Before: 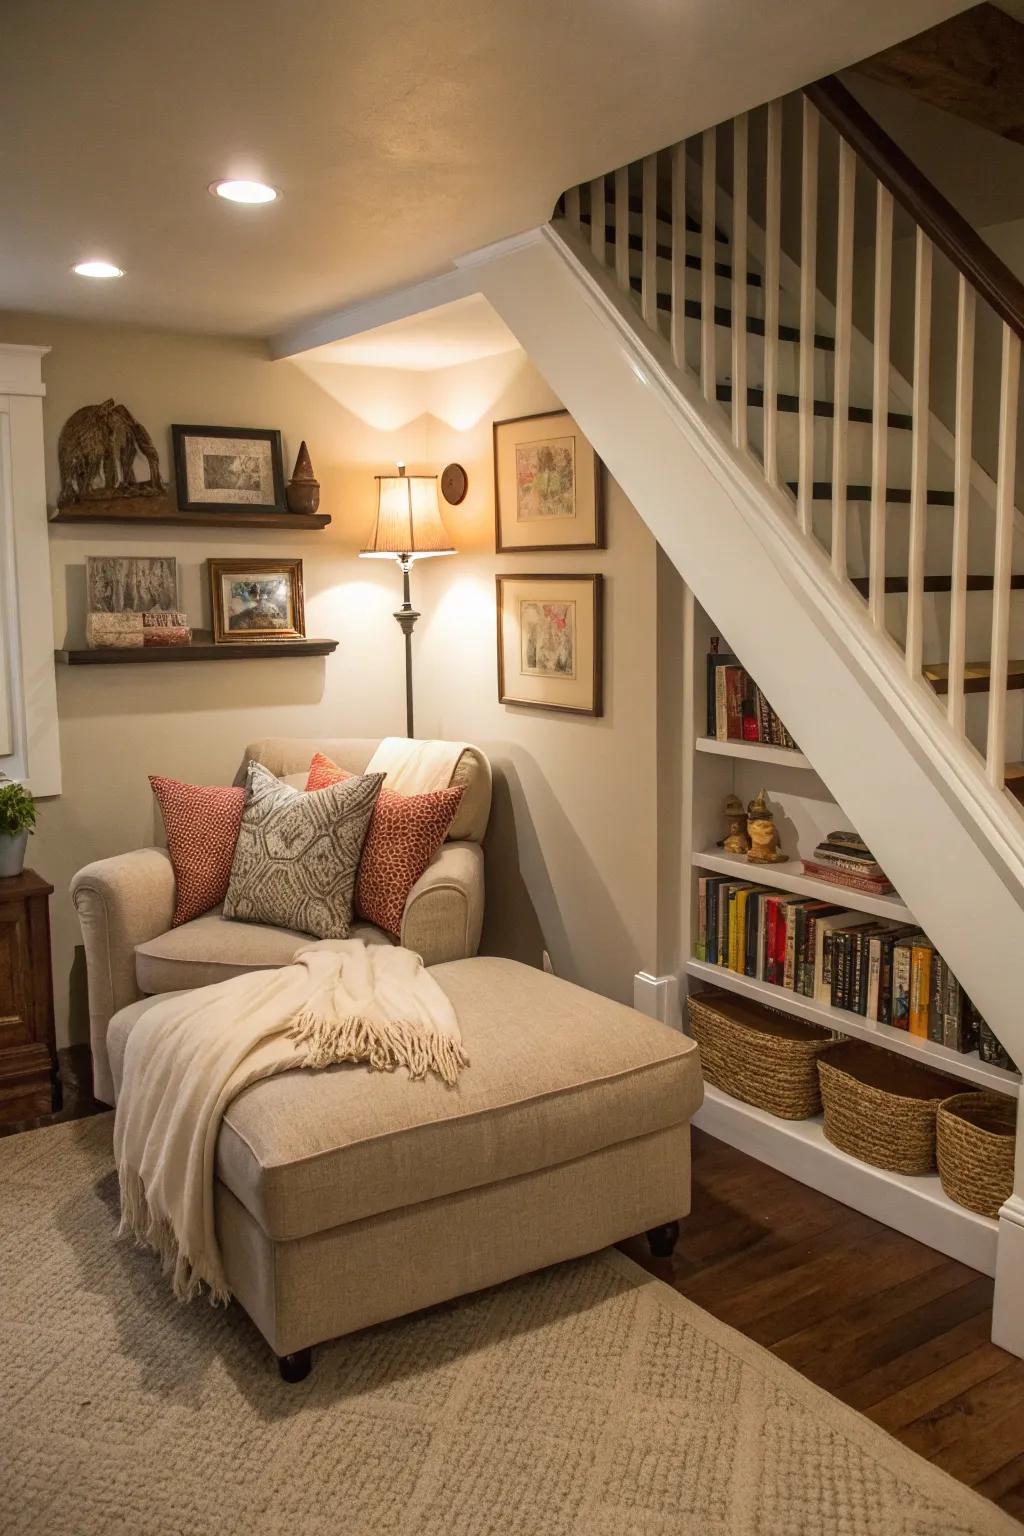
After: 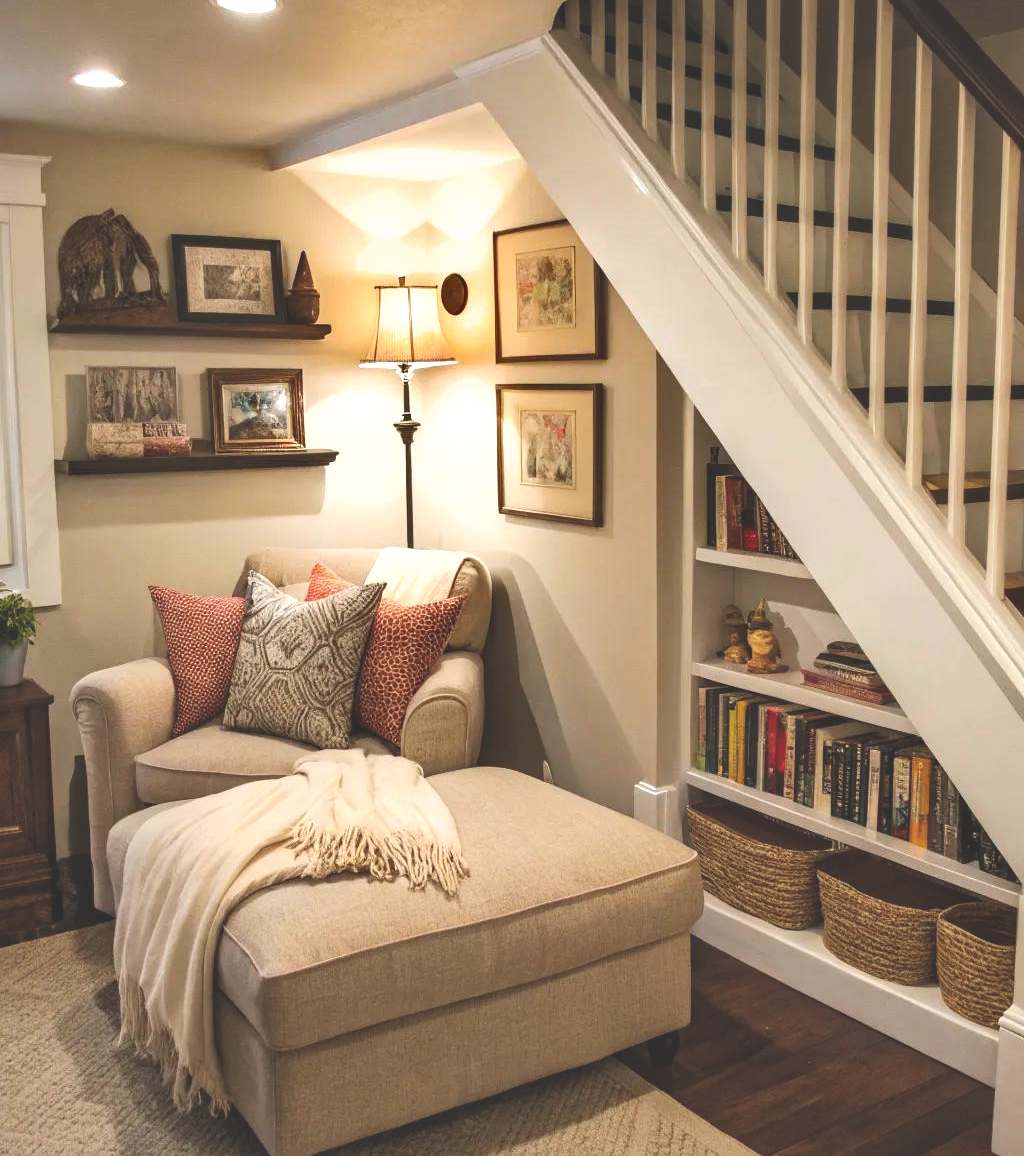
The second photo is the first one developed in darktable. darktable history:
tone curve: curves: ch0 [(0, 0.015) (0.037, 0.032) (0.131, 0.113) (0.275, 0.26) (0.497, 0.531) (0.617, 0.663) (0.704, 0.748) (0.813, 0.842) (0.911, 0.931) (0.997, 1)]; ch1 [(0, 0) (0.301, 0.3) (0.444, 0.438) (0.493, 0.494) (0.501, 0.499) (0.534, 0.543) (0.582, 0.605) (0.658, 0.687) (0.746, 0.79) (1, 1)]; ch2 [(0, 0) (0.246, 0.234) (0.36, 0.356) (0.415, 0.426) (0.476, 0.492) (0.502, 0.499) (0.525, 0.513) (0.533, 0.534) (0.586, 0.598) (0.634, 0.643) (0.706, 0.717) (0.853, 0.83) (1, 0.951)], preserve colors none
exposure: black level correction -0.04, exposure 0.061 EV, compensate highlight preservation false
shadows and highlights: low approximation 0.01, soften with gaussian
levels: levels [0.062, 0.494, 0.925]
crop and rotate: top 12.371%, bottom 12.323%
